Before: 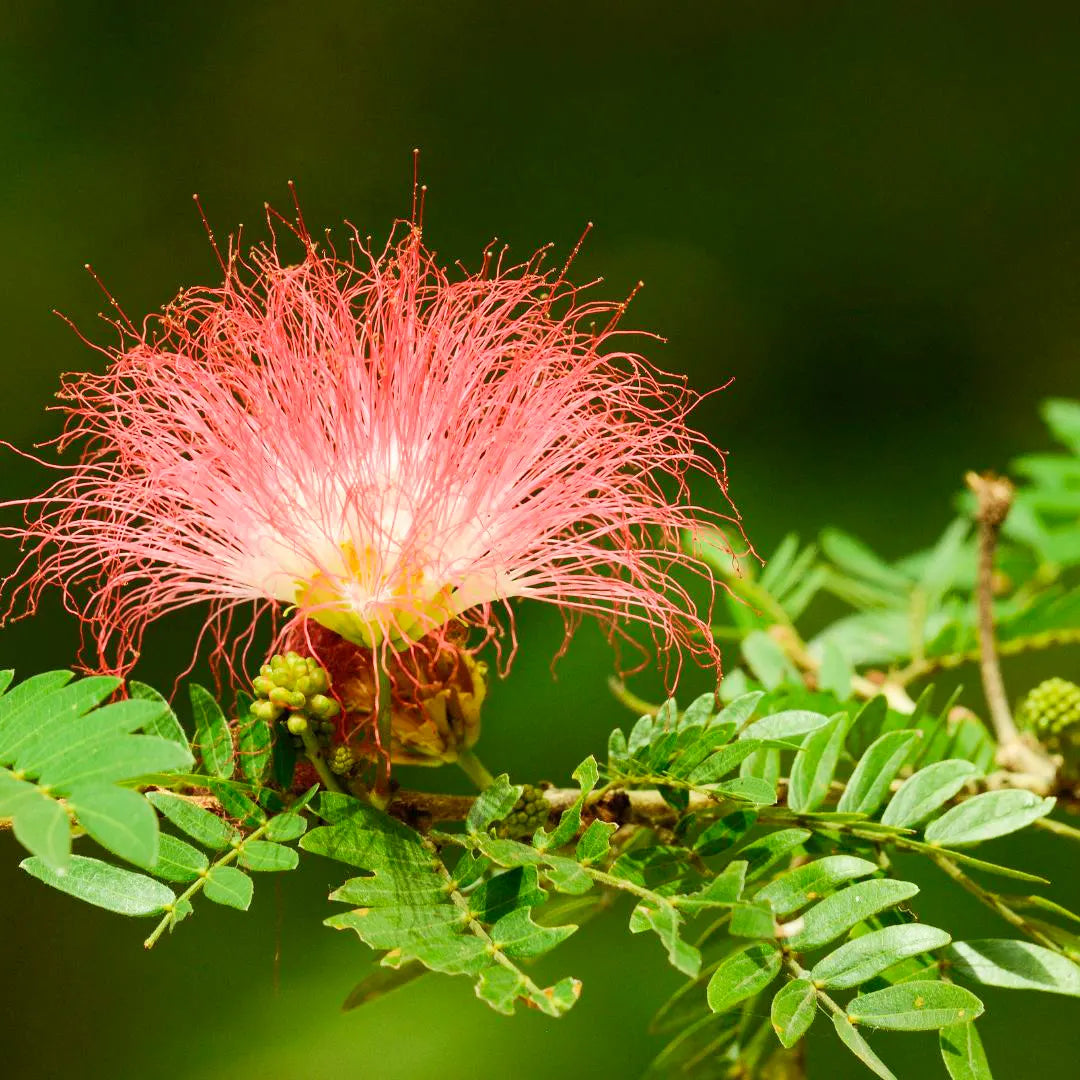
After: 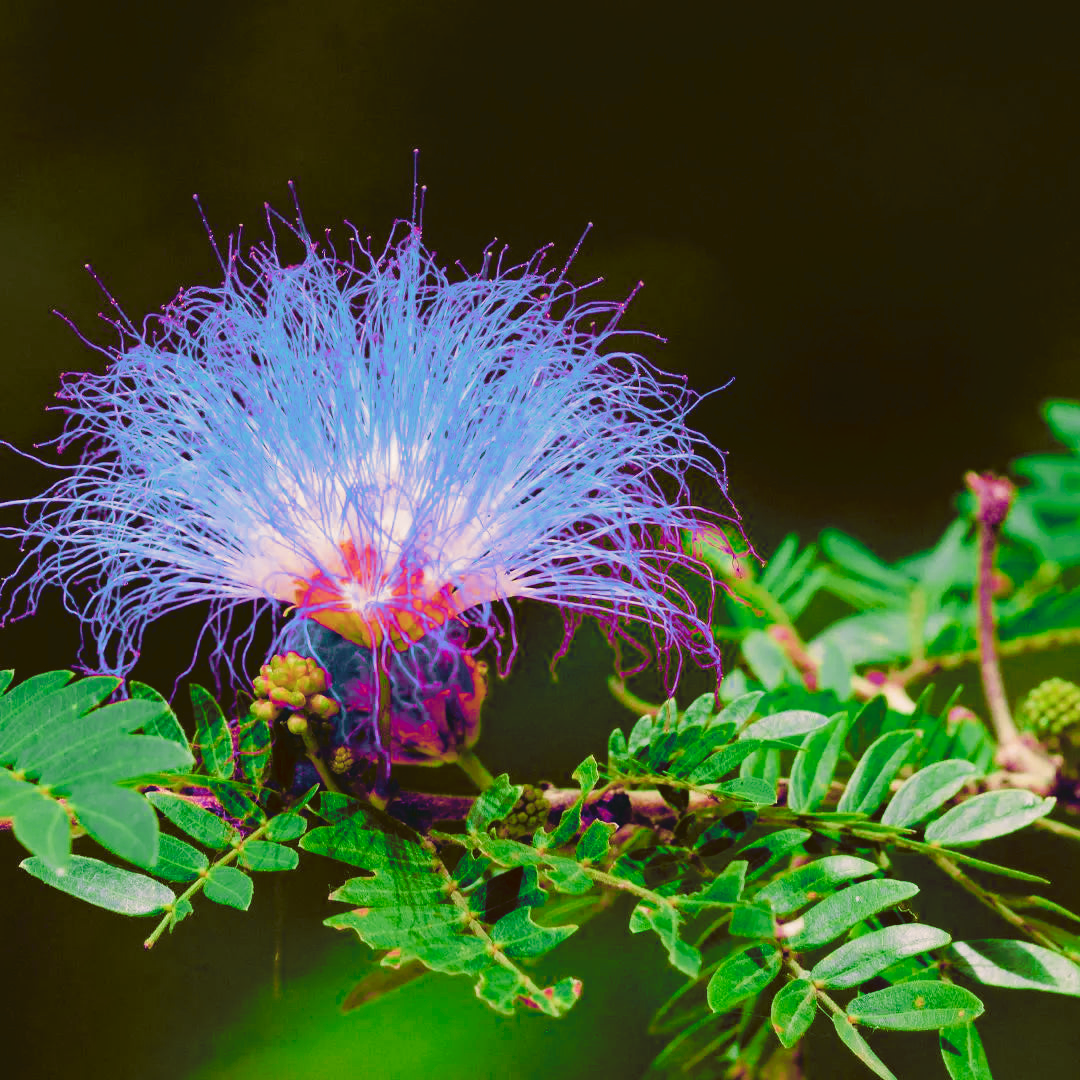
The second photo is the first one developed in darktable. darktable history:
tone curve: curves: ch0 [(0, 0) (0.003, 0.026) (0.011, 0.024) (0.025, 0.022) (0.044, 0.031) (0.069, 0.067) (0.1, 0.094) (0.136, 0.102) (0.177, 0.14) (0.224, 0.189) (0.277, 0.238) (0.335, 0.325) (0.399, 0.379) (0.468, 0.453) (0.543, 0.528) (0.623, 0.609) (0.709, 0.695) (0.801, 0.793) (0.898, 0.898) (1, 1)], preserve colors none
color look up table: target L [87.08, 84.26, 57.29, 77.81, 62.37, 34.13, 79.53, 58.73, 64.85, 36.8, 62.18, 56.64, 45.62, 13.72, 40.86, 20.88, 17.16, 58.46, 58.48, 55.69, 43.98, 70.49, 44.74, 62.82, 73.58, 57.41, 30.63, 48.35, 38.49, 13.53, 87.28, 81.97, 83.4, 62.56, 70.5, 89.43, 62.49, 52.34, 43.87, 70.08, 28.72, 40.3, 15.24, 94.97, 91.53, 78.18, 83.01, 61.46, 27.39], target a [-19.3, 1.798, 52.08, -47.17, 18.92, 60.2, -3.223, -54.71, 5.942, 50.86, -23.35, -18.54, -41.66, 36.17, -4.077, 31.07, 0.572, 55.88, 22.26, 32.99, 63.7, -25.51, 71.28, -20.11, -37.19, -36.36, 46.8, -26.96, -20.11, 27.72, -5.395, -24.41, -20.39, -34.77, -28.96, -32.18, -35.08, -2.865, -13.93, -32.12, -19.74, -21.21, -1.141, -6.657, -39.21, -10.42, -62.19, -19.74, -0.889], target b [32.72, 80.09, 49.18, 73.46, -29.73, -55.81, 22.12, 46.78, -15.26, 0.221, 58.28, 22.3, 26.74, -44.06, 36.78, 3.316, 22.37, 4.195, -49.82, -35.01, 19.36, -7.423, -56.86, -37.25, -14.52, -10.91, -31.32, -11.99, -8.554, -33.15, -4.982, -6.57, -2.433, -10.18, -8.259, -9.124, -10.93, -4.988, -1.877, -7.798, -4.979, -4.431, -0.342, 18.59, 52.46, 60.58, 67.74, 37.58, 20.81], num patches 49
